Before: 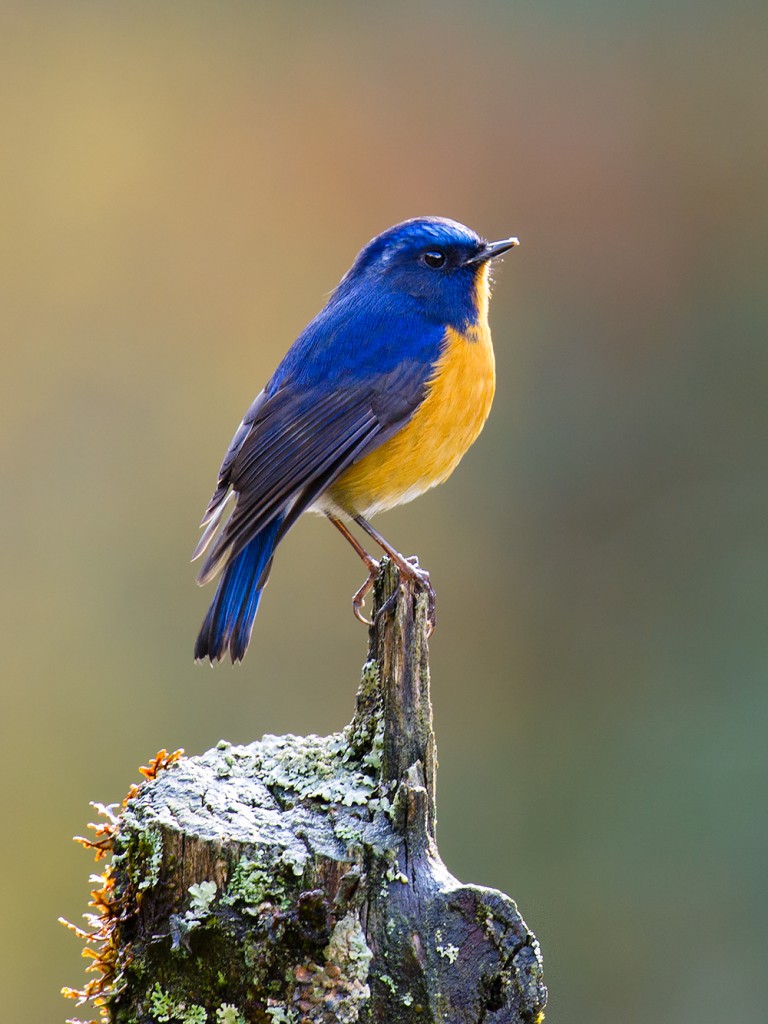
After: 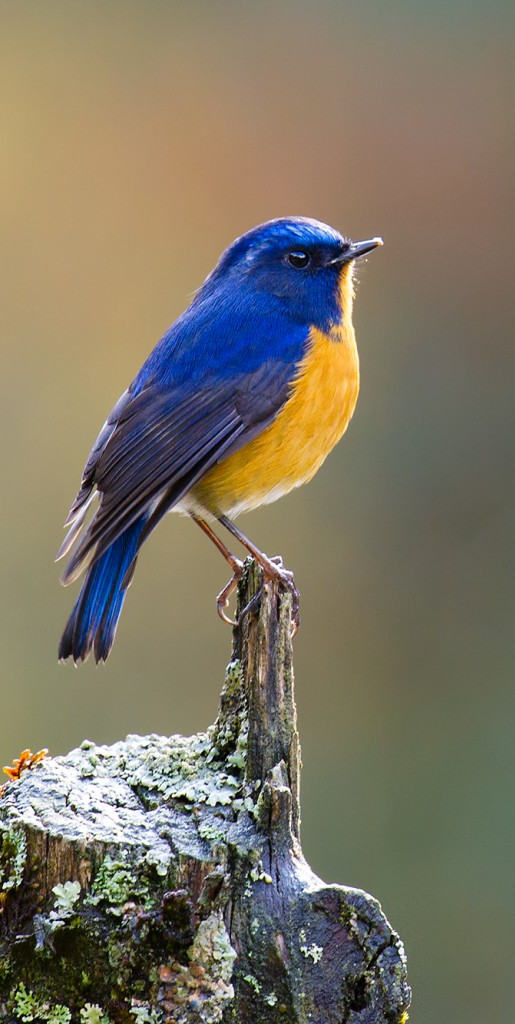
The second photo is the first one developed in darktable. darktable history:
crop and rotate: left 17.745%, right 15.084%
